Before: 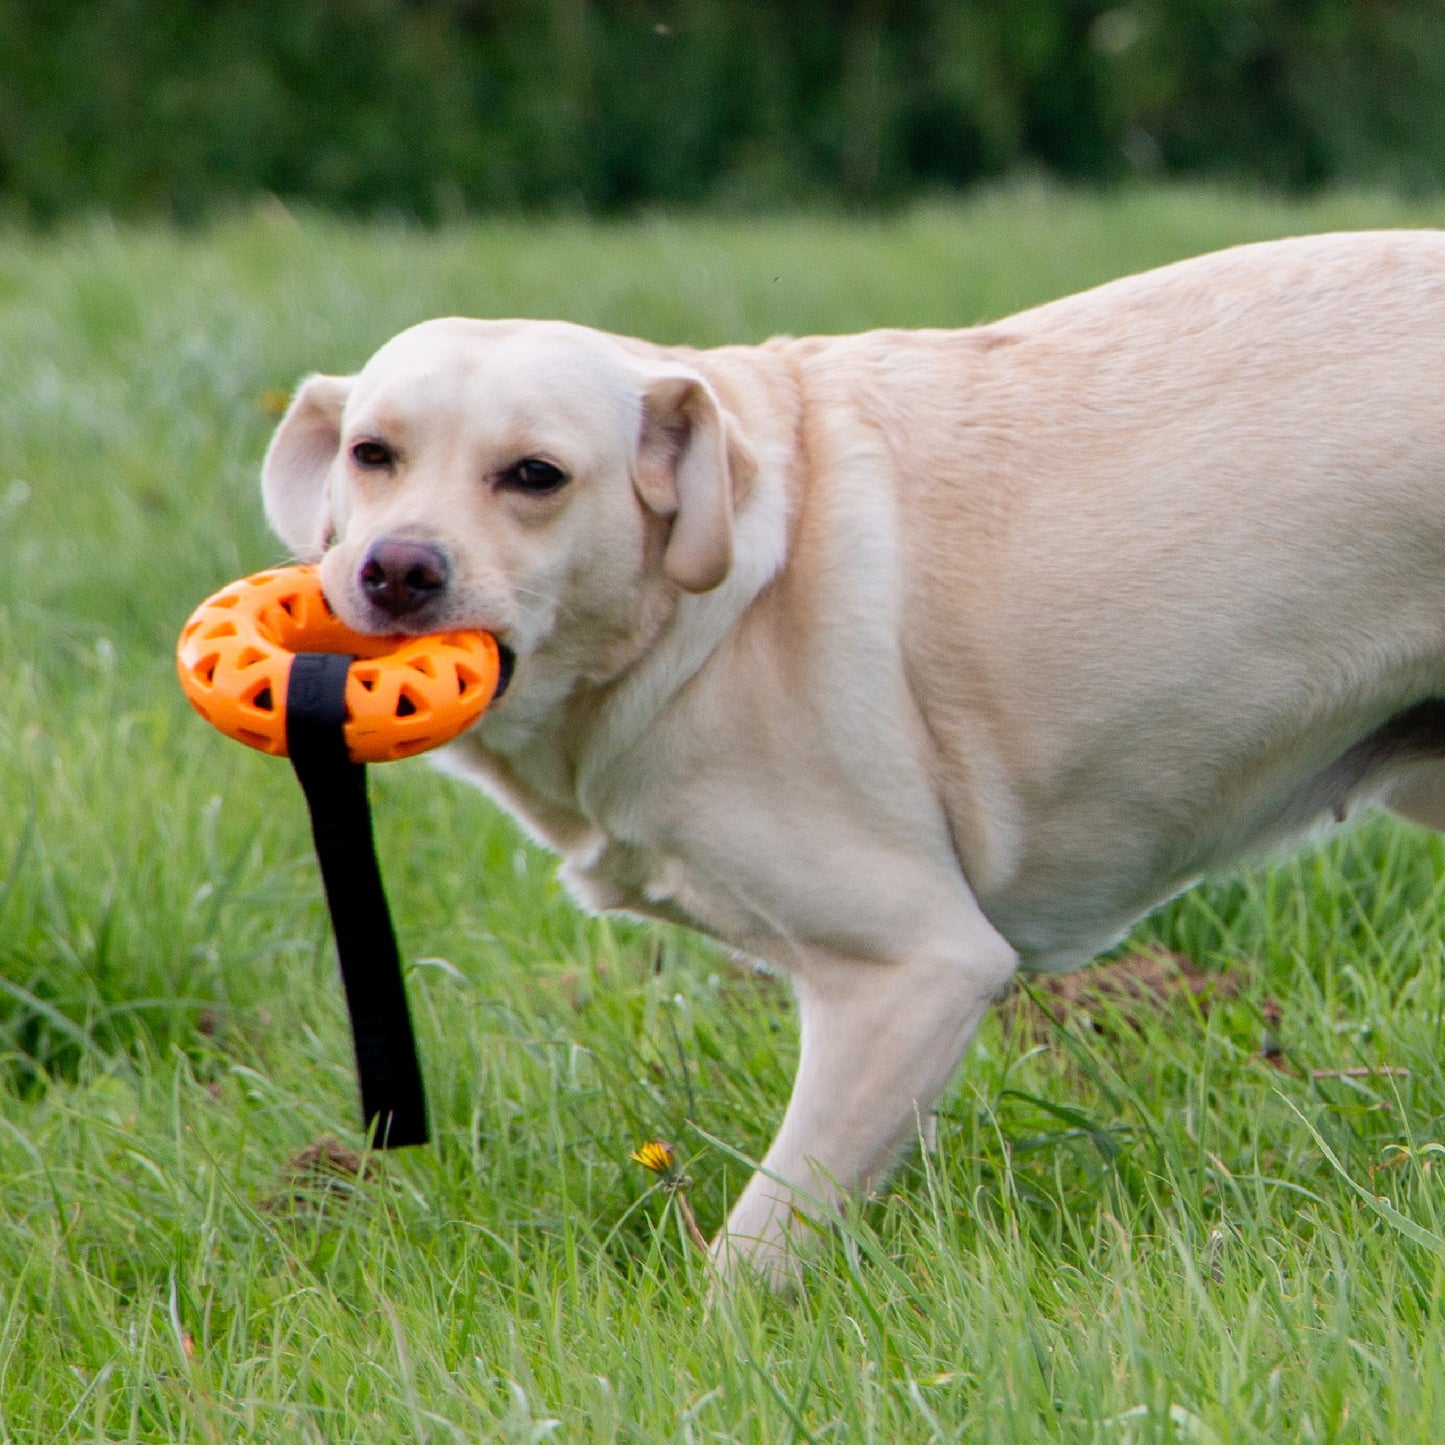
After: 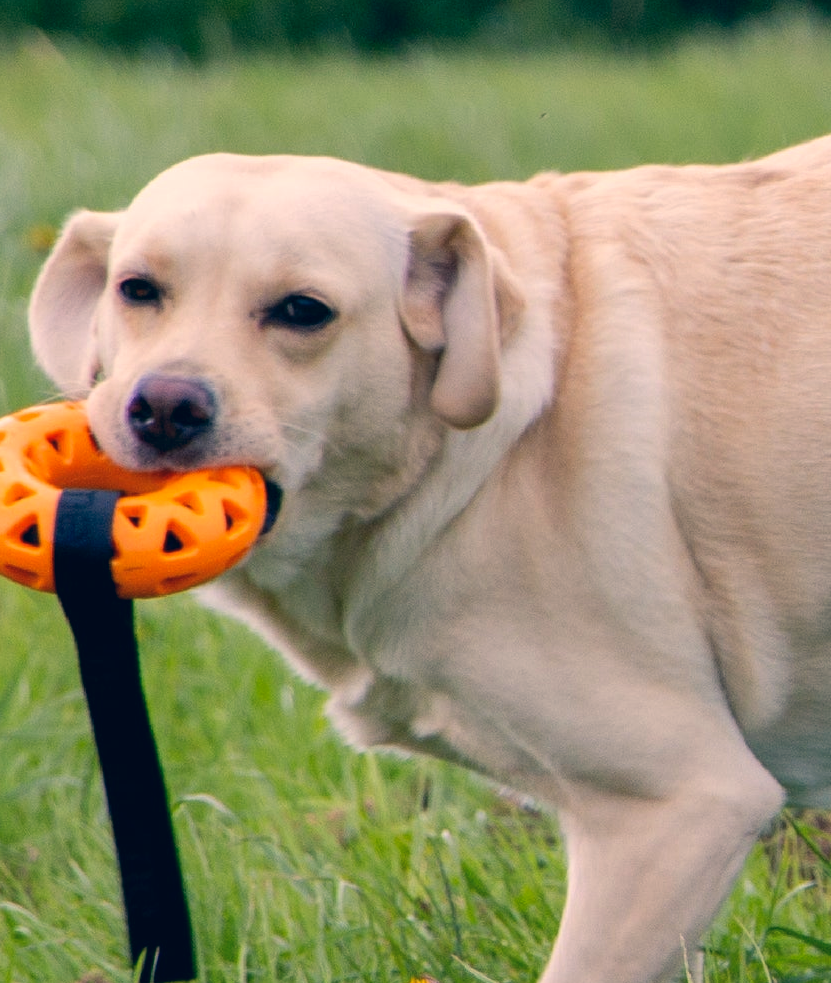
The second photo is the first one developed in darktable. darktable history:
crop: left 16.185%, top 11.412%, right 26.238%, bottom 20.497%
tone equalizer: edges refinement/feathering 500, mask exposure compensation -1.57 EV, preserve details no
color correction: highlights a* 10.32, highlights b* 13.97, shadows a* -10.29, shadows b* -14.93
